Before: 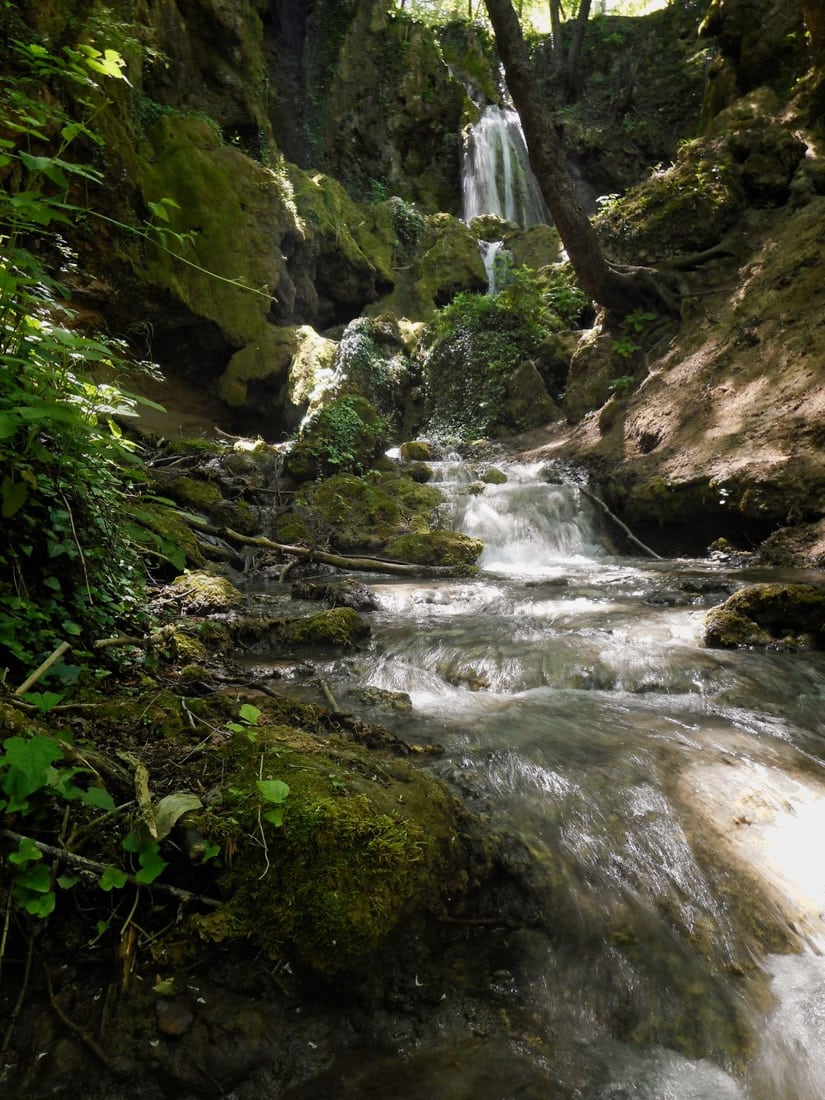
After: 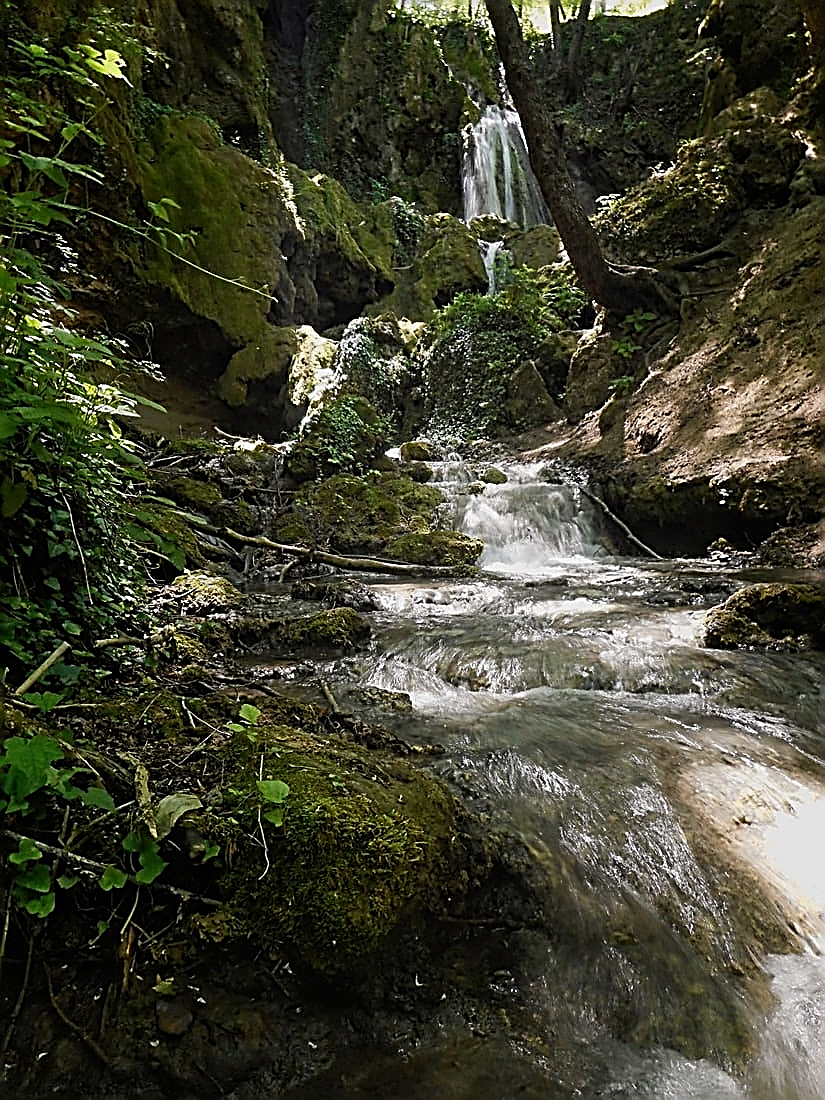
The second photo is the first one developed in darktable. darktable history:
exposure: exposure -0.155 EV, compensate highlight preservation false
sharpen: amount 1.998
